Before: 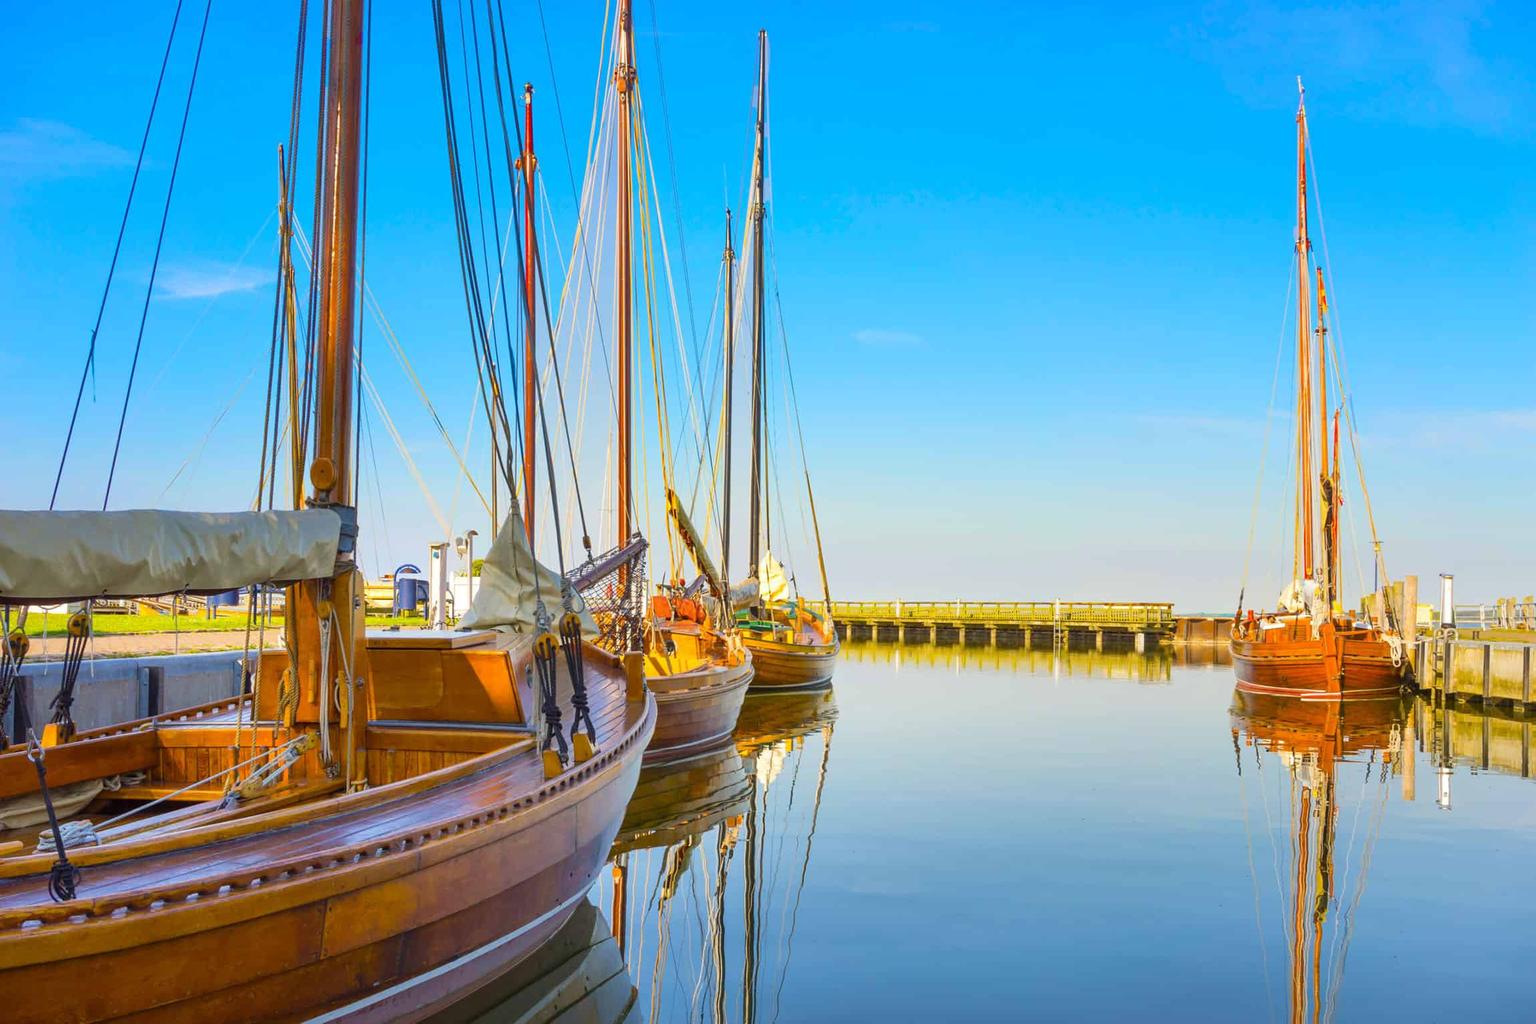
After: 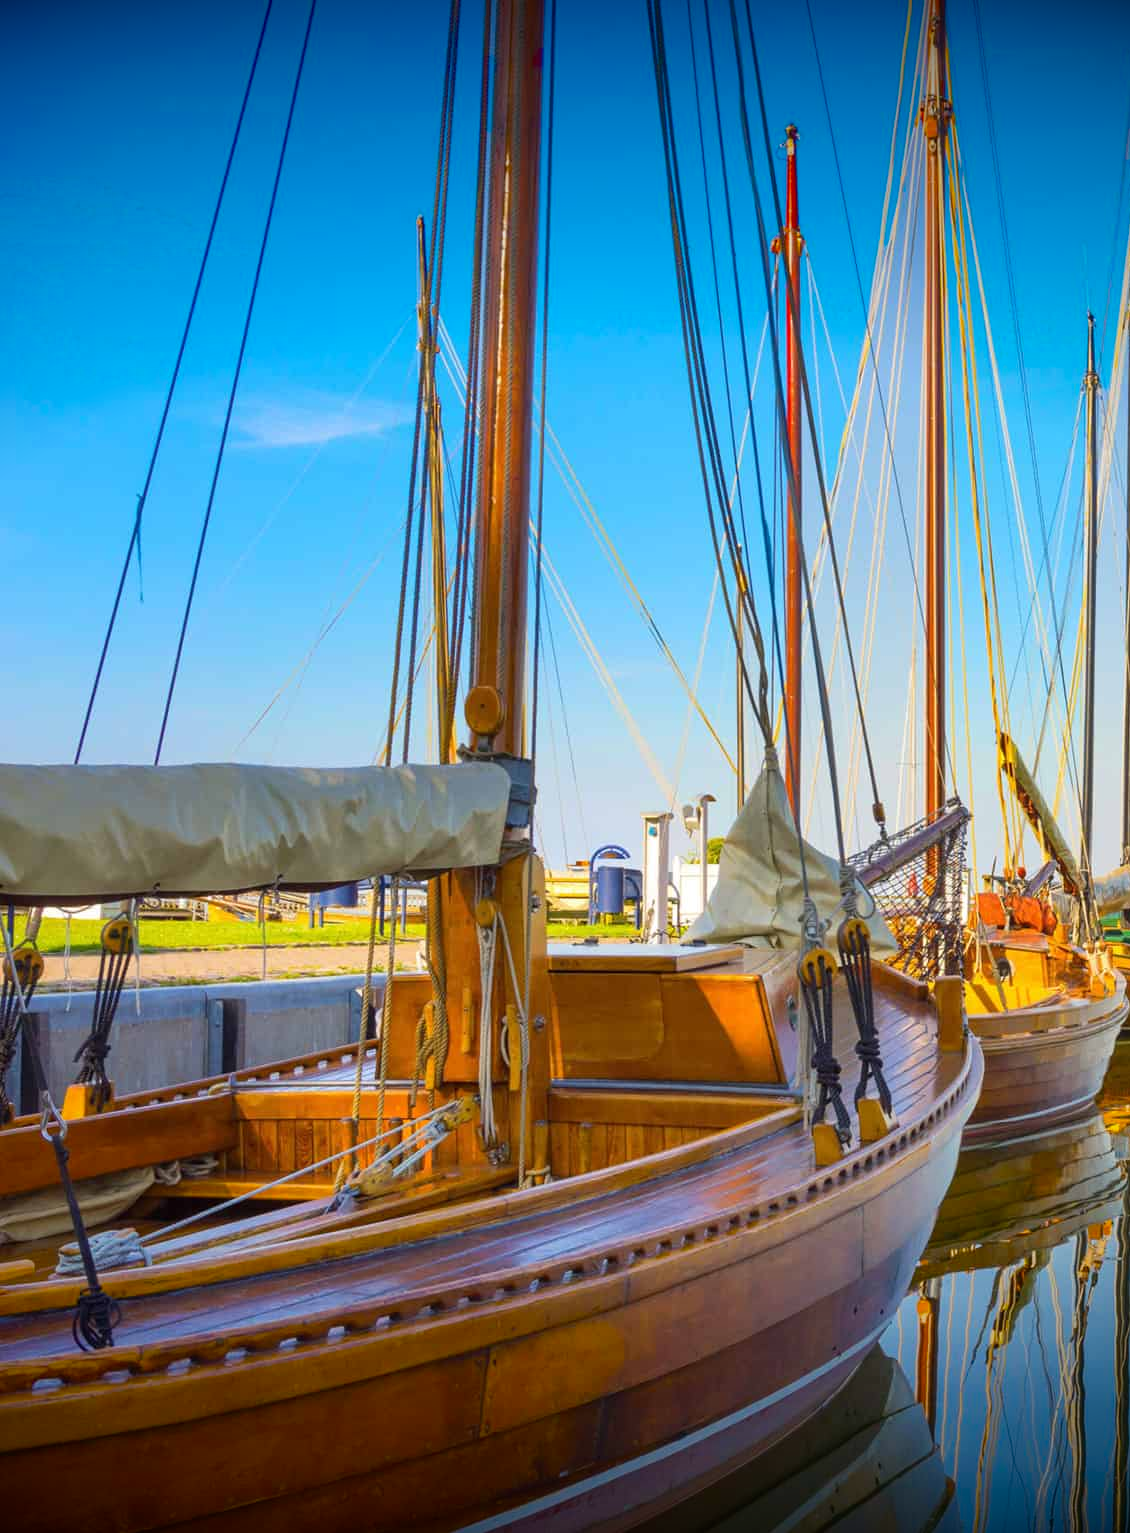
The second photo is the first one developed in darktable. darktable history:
crop and rotate: left 0%, top 0%, right 50.845%
vignetting: fall-off start 98.29%, fall-off radius 100%, brightness -1, saturation 0.5, width/height ratio 1.428
